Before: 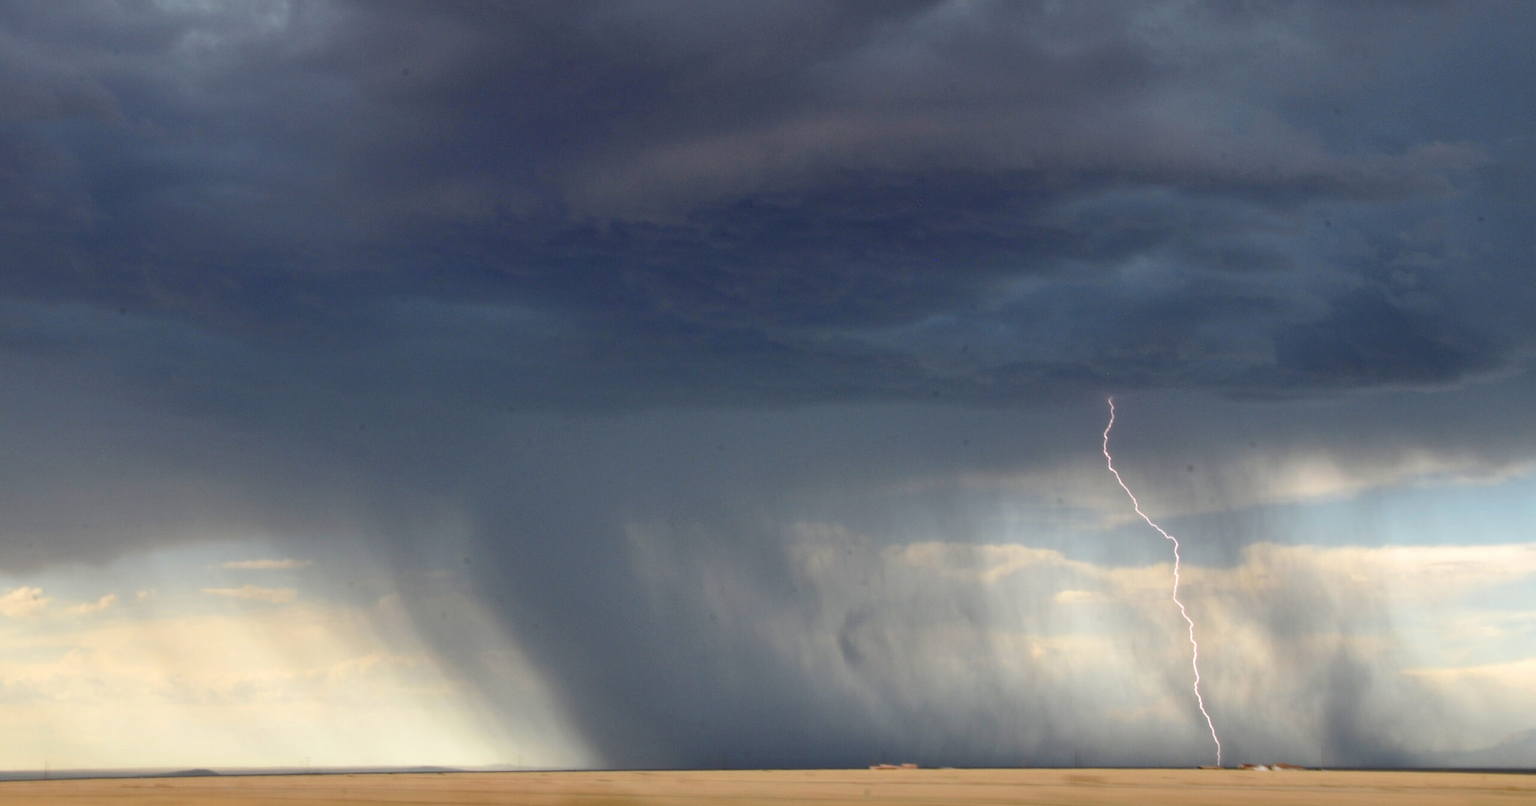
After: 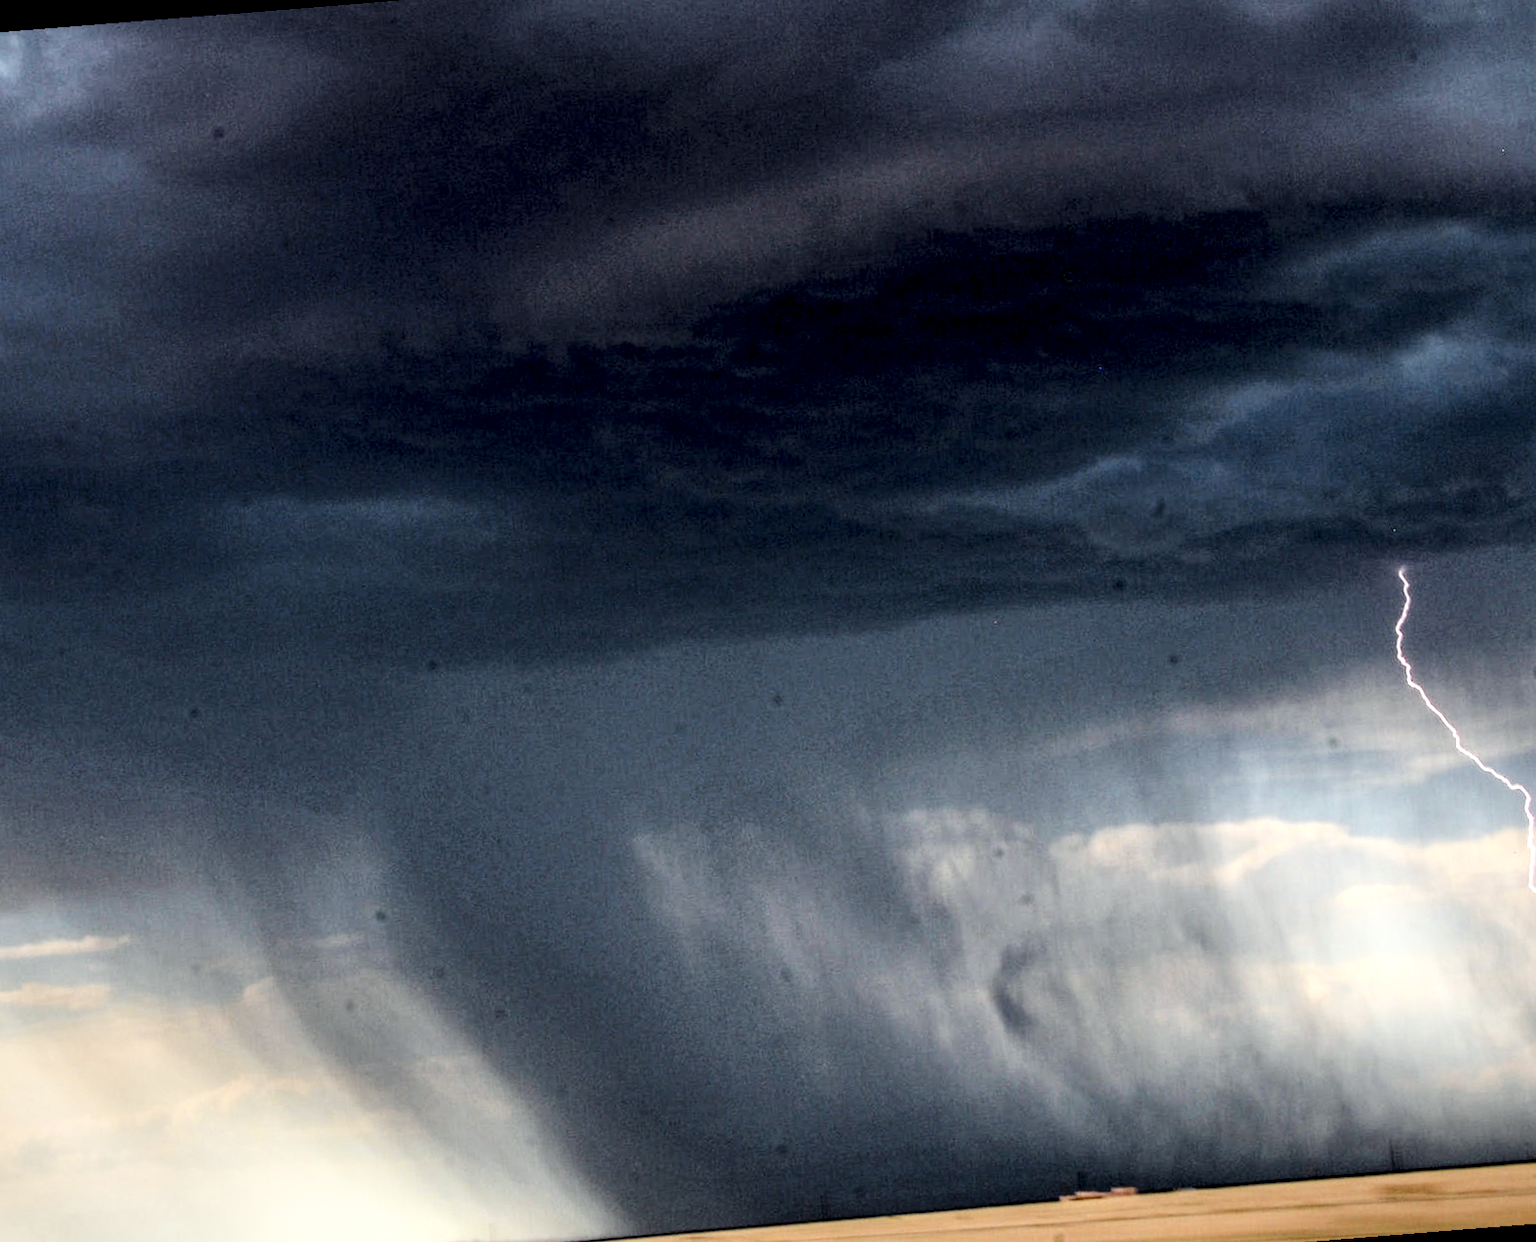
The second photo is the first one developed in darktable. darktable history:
filmic rgb: black relative exposure -5 EV, hardness 2.88, contrast 1.2, highlights saturation mix -30%
crop and rotate: left 13.342%, right 19.991%
bloom: size 9%, threshold 100%, strength 7%
local contrast: highlights 0%, shadows 0%, detail 182%
rotate and perspective: rotation -4.57°, crop left 0.054, crop right 0.944, crop top 0.087, crop bottom 0.914
haze removal: strength 0.29, distance 0.25, compatibility mode true, adaptive false
tone equalizer: -8 EV -0.75 EV, -7 EV -0.7 EV, -6 EV -0.6 EV, -5 EV -0.4 EV, -3 EV 0.4 EV, -2 EV 0.6 EV, -1 EV 0.7 EV, +0 EV 0.75 EV, edges refinement/feathering 500, mask exposure compensation -1.57 EV, preserve details no
